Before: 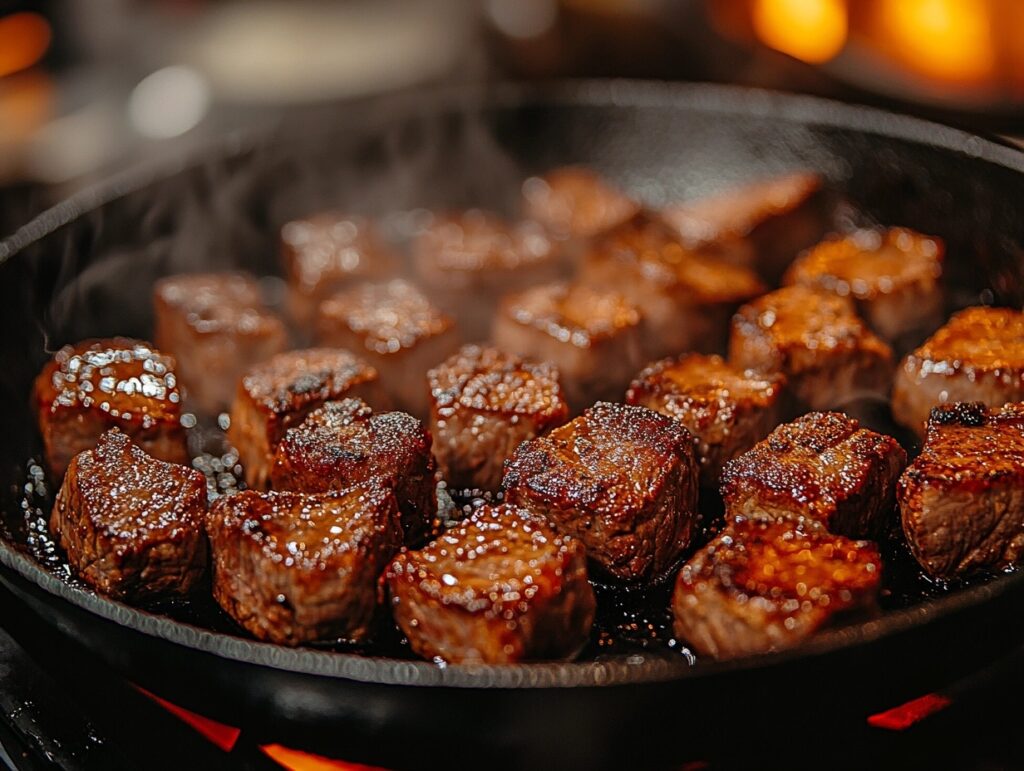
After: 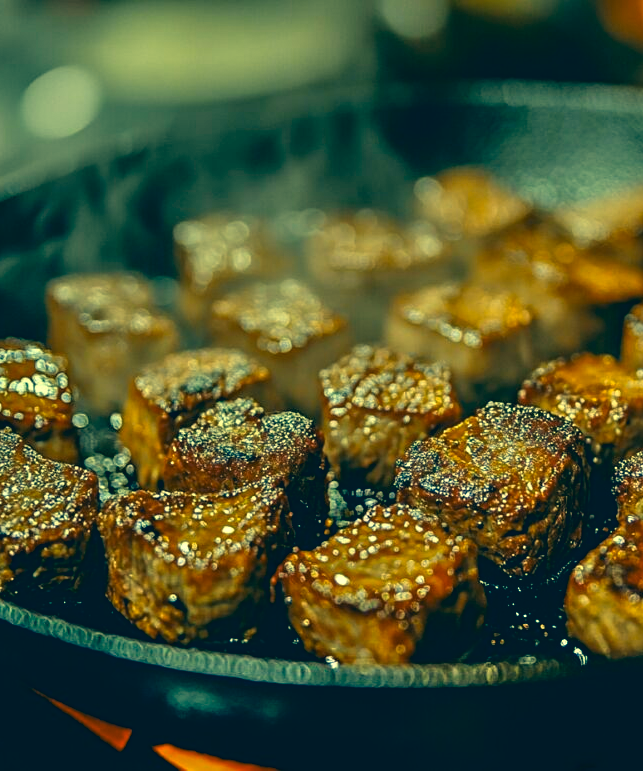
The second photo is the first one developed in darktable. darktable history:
crop: left 10.644%, right 26.528%
color correction: highlights a* -15.58, highlights b* 40, shadows a* -40, shadows b* -26.18
contrast brightness saturation: contrast 0.07, brightness -0.13, saturation 0.06
color zones: curves: ch0 [(0.25, 0.5) (0.428, 0.473) (0.75, 0.5)]; ch1 [(0.243, 0.479) (0.398, 0.452) (0.75, 0.5)]
tone equalizer: -7 EV 0.15 EV, -6 EV 0.6 EV, -5 EV 1.15 EV, -4 EV 1.33 EV, -3 EV 1.15 EV, -2 EV 0.6 EV, -1 EV 0.15 EV, mask exposure compensation -0.5 EV
